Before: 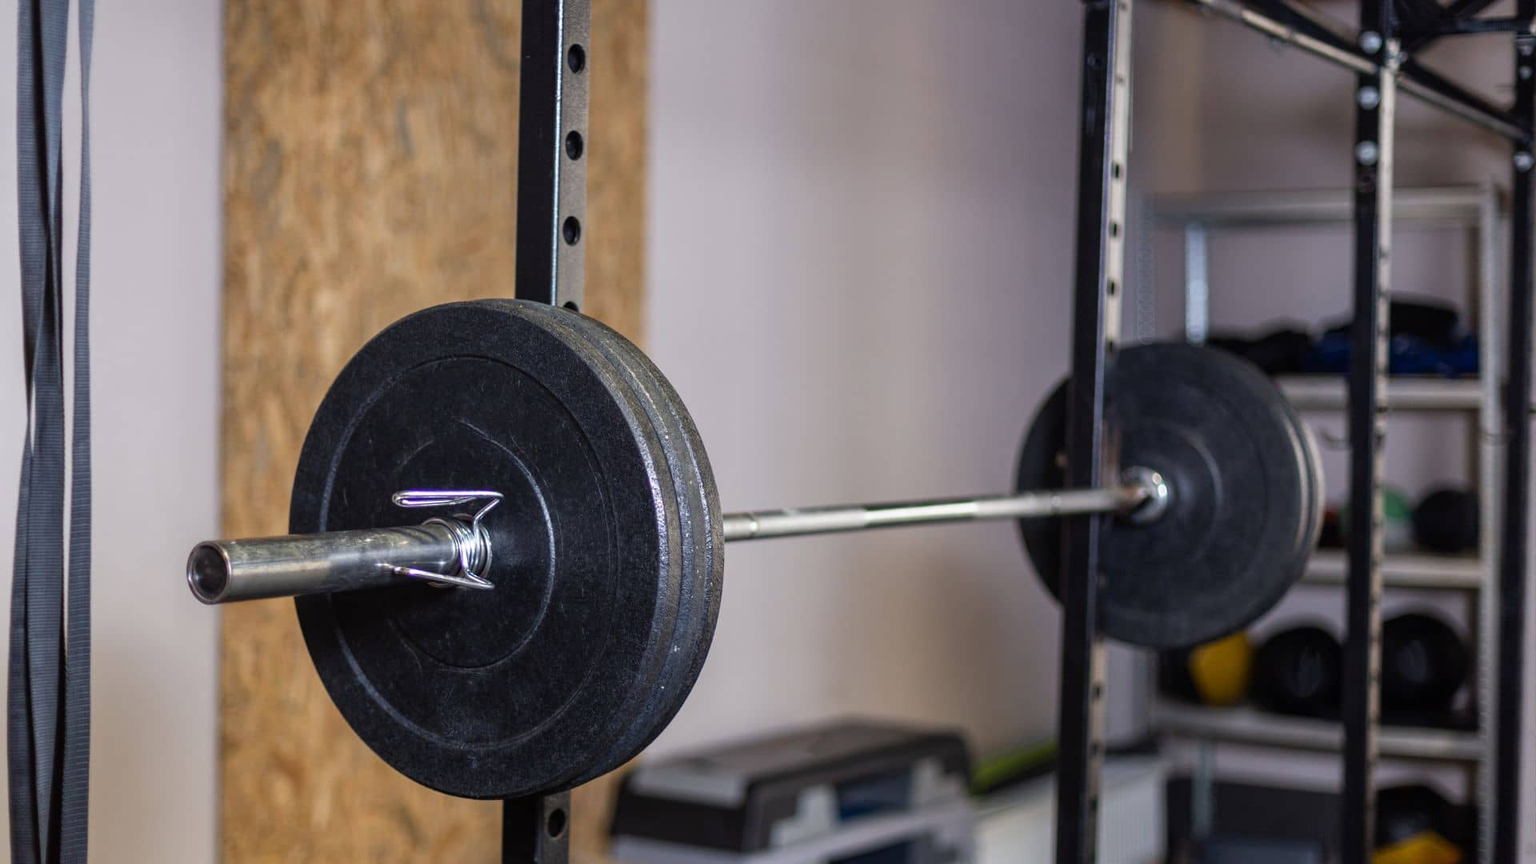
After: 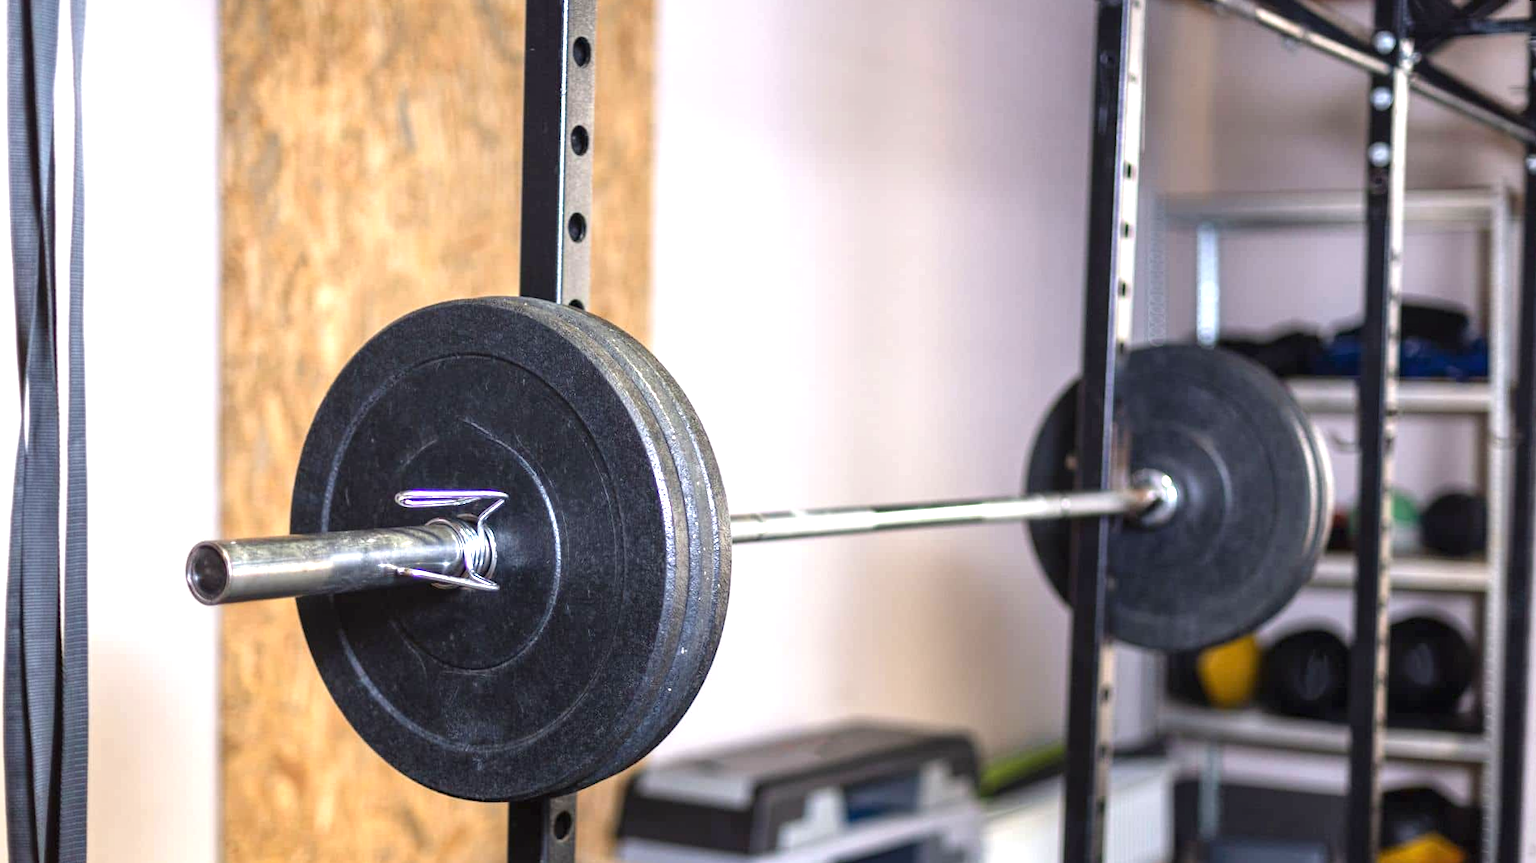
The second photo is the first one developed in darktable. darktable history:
rotate and perspective: rotation 0.174°, lens shift (vertical) 0.013, lens shift (horizontal) 0.019, shear 0.001, automatic cropping original format, crop left 0.007, crop right 0.991, crop top 0.016, crop bottom 0.997
exposure: black level correction 0, exposure 1.3 EV, compensate highlight preservation false
